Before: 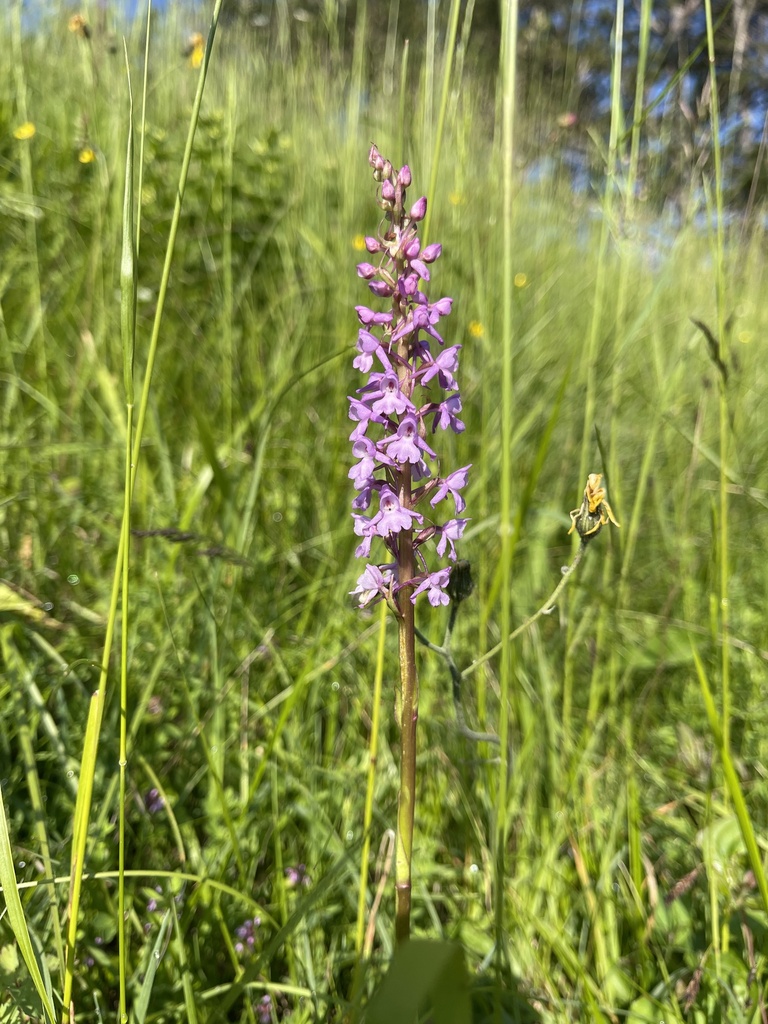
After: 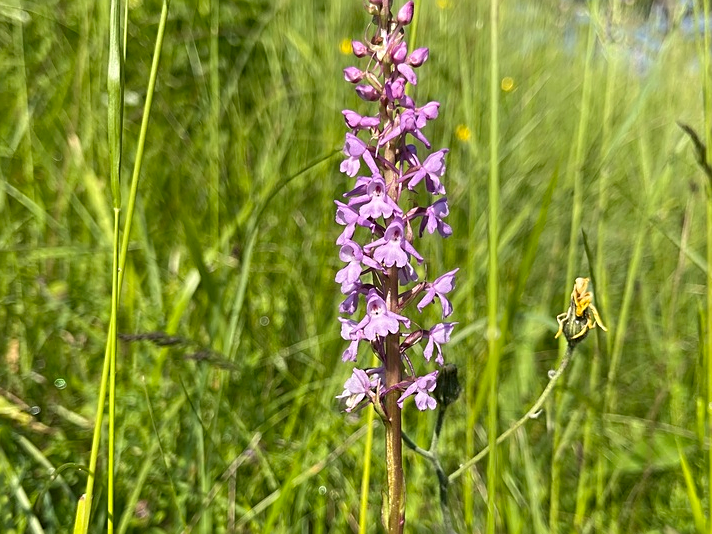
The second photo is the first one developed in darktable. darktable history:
crop: left 1.744%, top 19.225%, right 5.069%, bottom 28.357%
sharpen: on, module defaults
